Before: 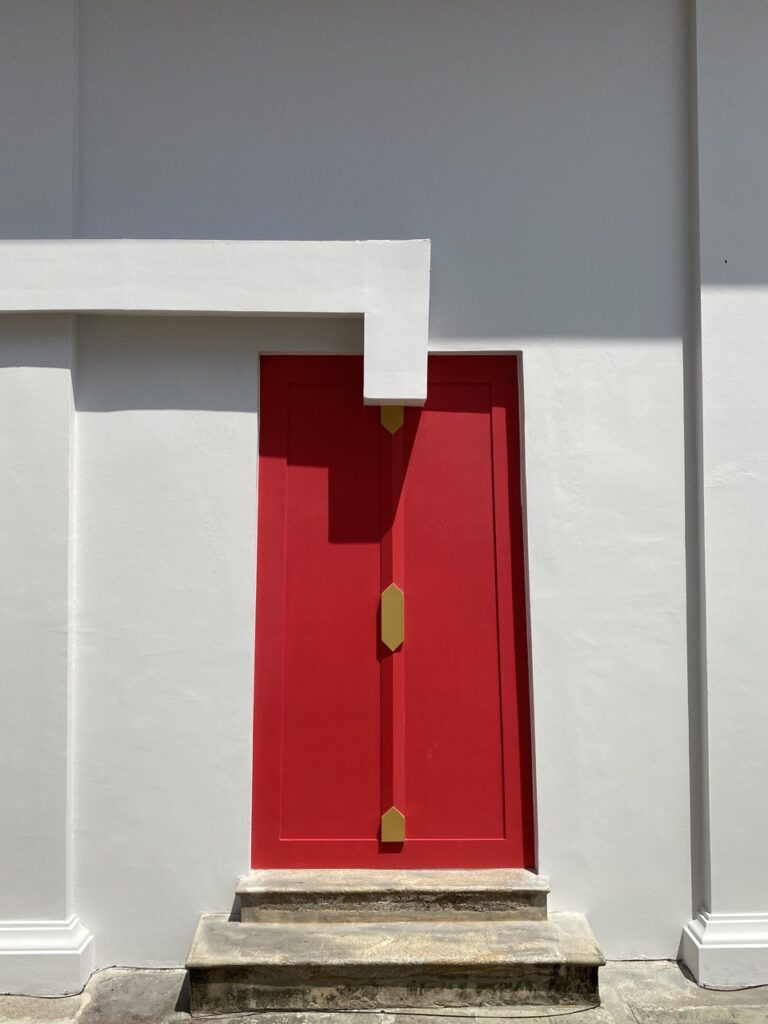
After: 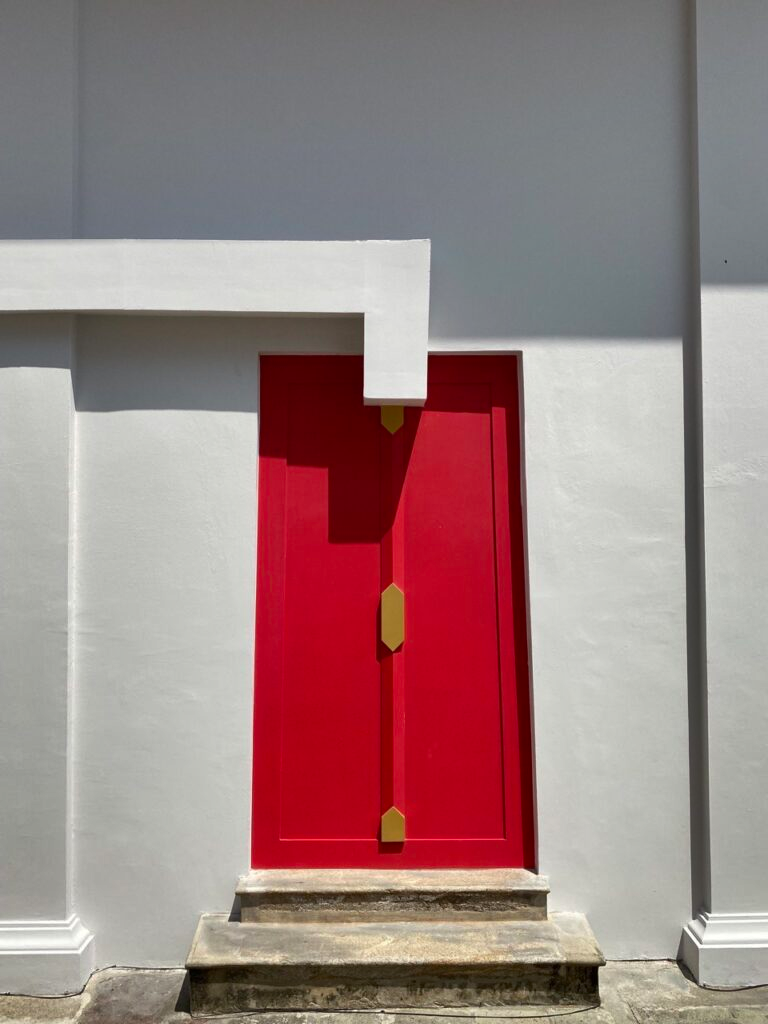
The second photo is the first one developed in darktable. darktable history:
shadows and highlights: radius 116.97, shadows 41.96, highlights -62.21, soften with gaussian
